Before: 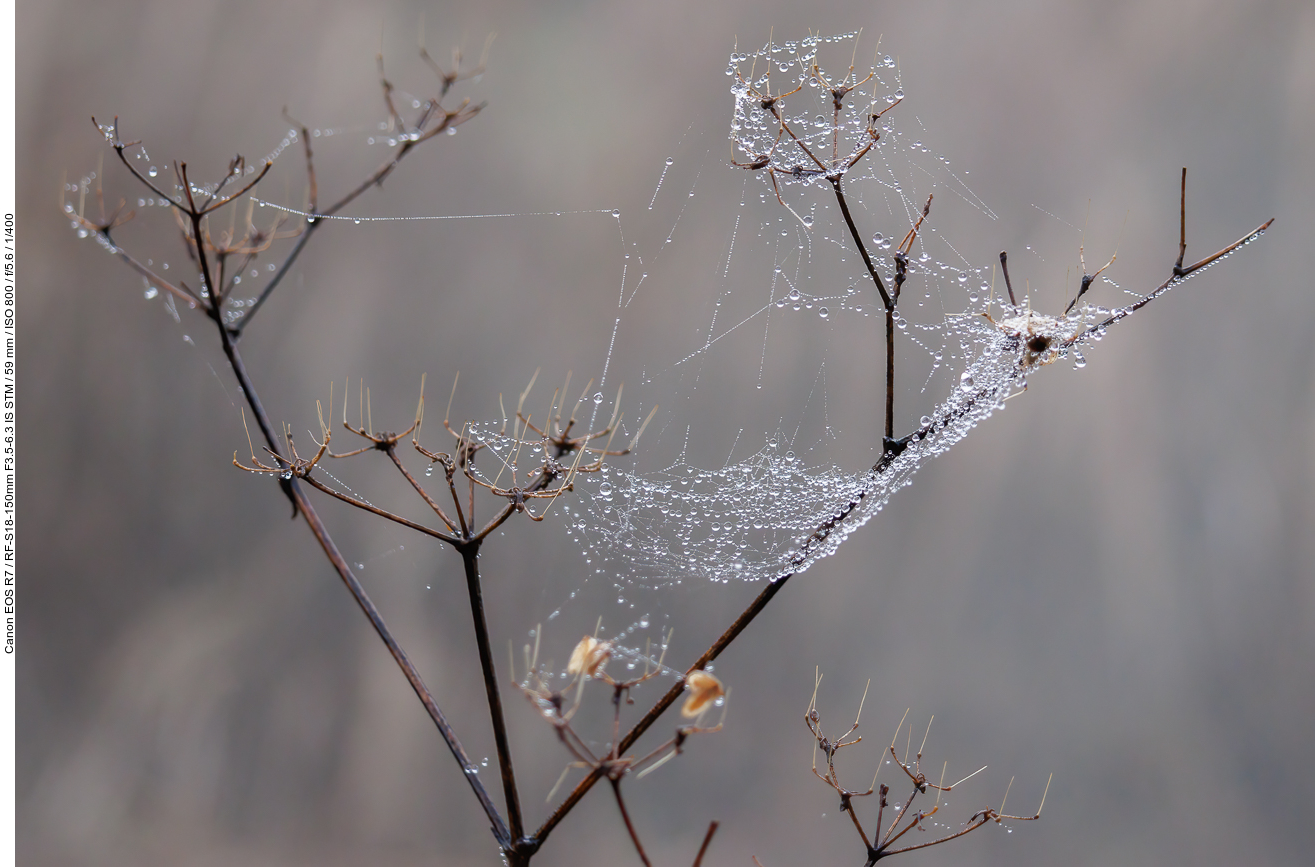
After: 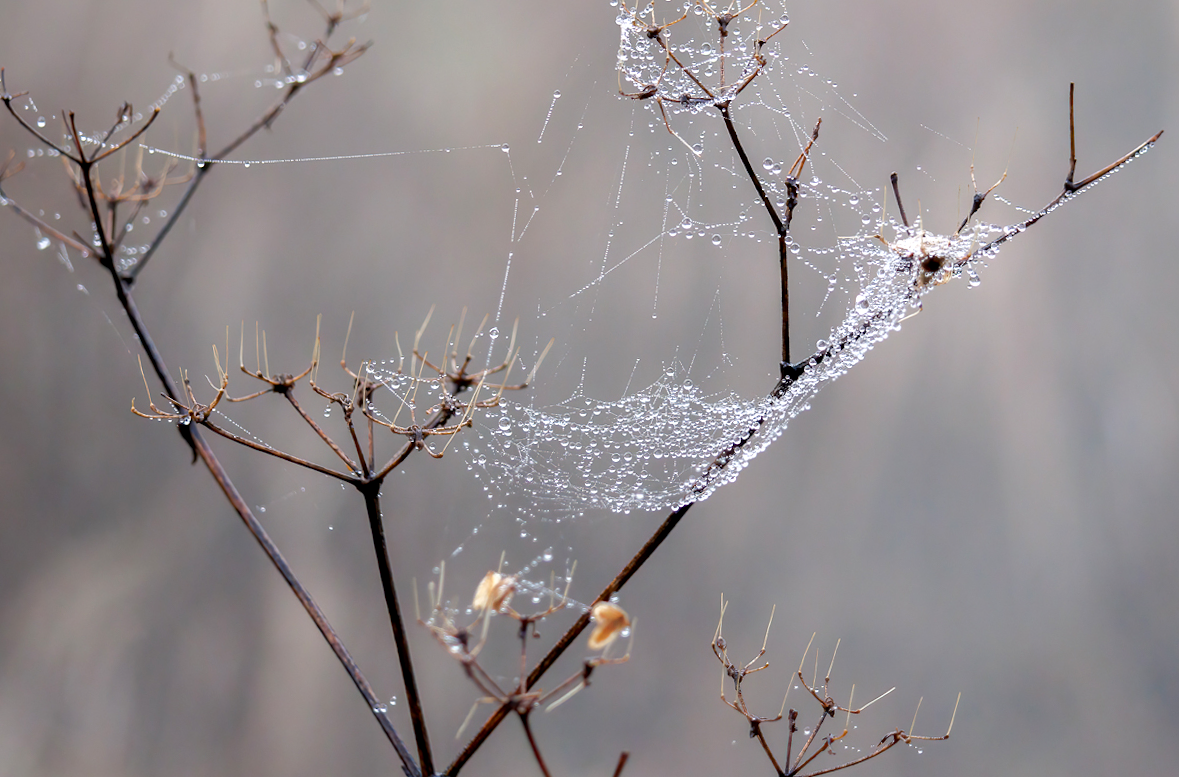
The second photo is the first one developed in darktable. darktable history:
exposure: black level correction 0.005, exposure 0.417 EV, compensate highlight preservation false
crop and rotate: angle 1.96°, left 5.673%, top 5.673%
